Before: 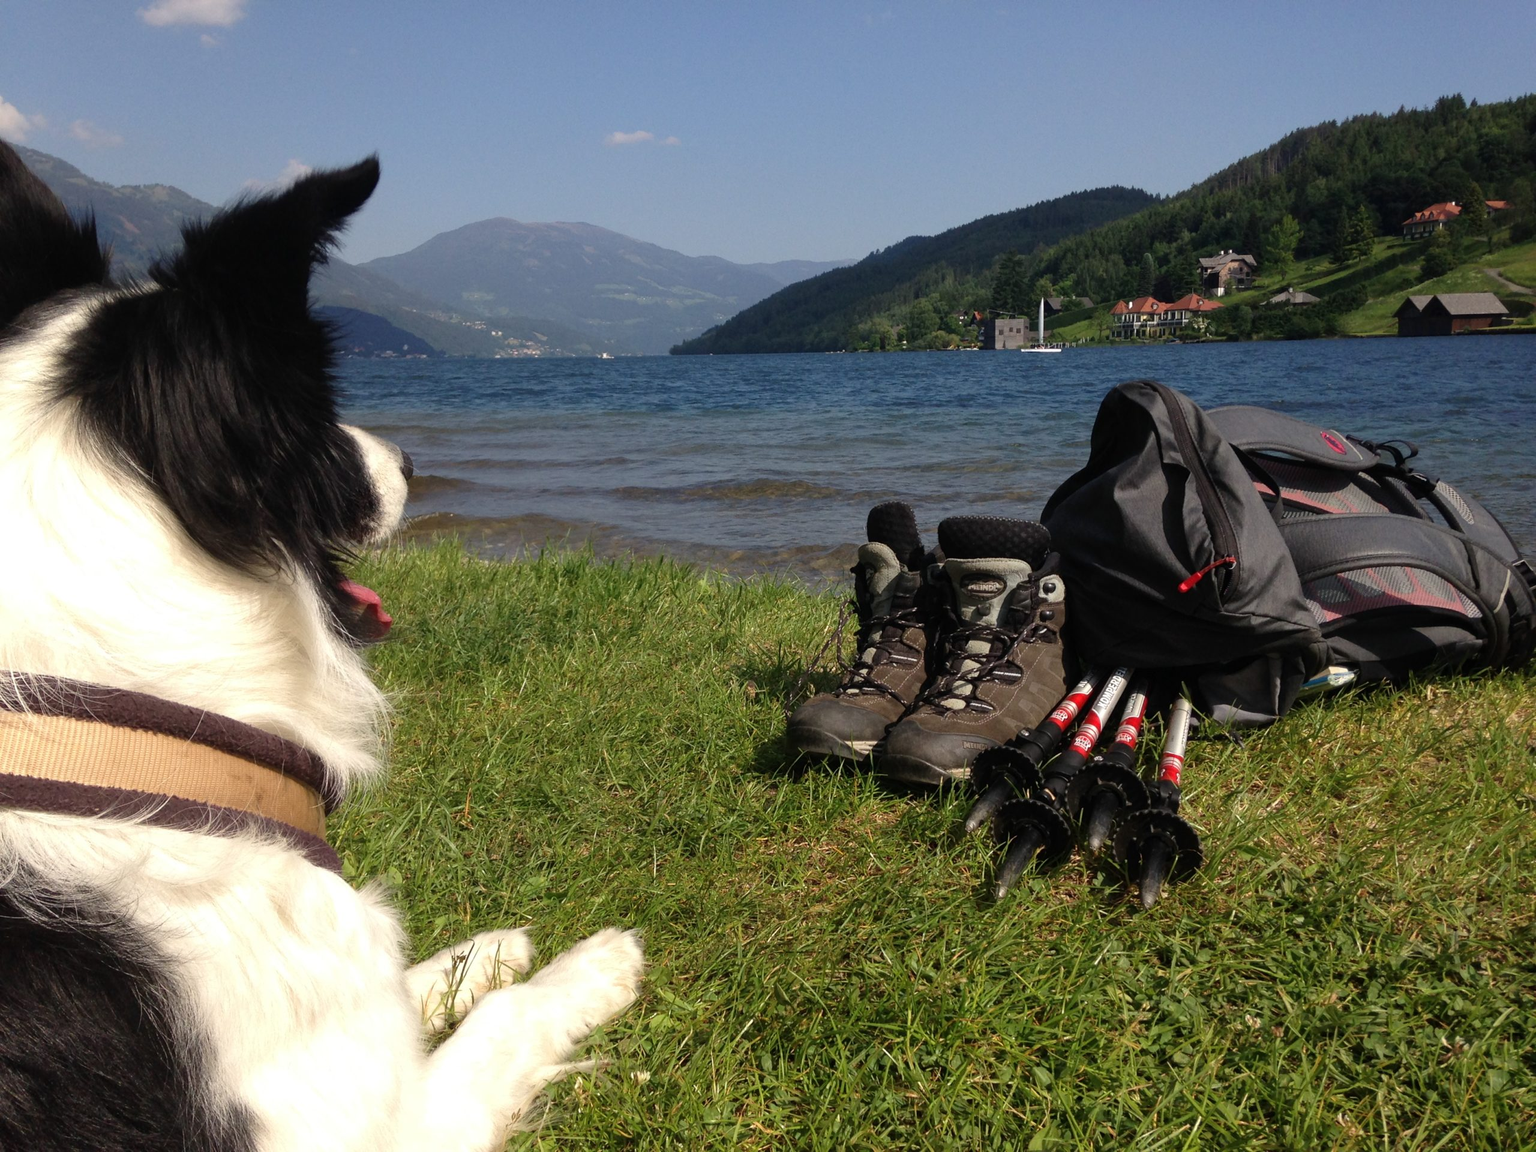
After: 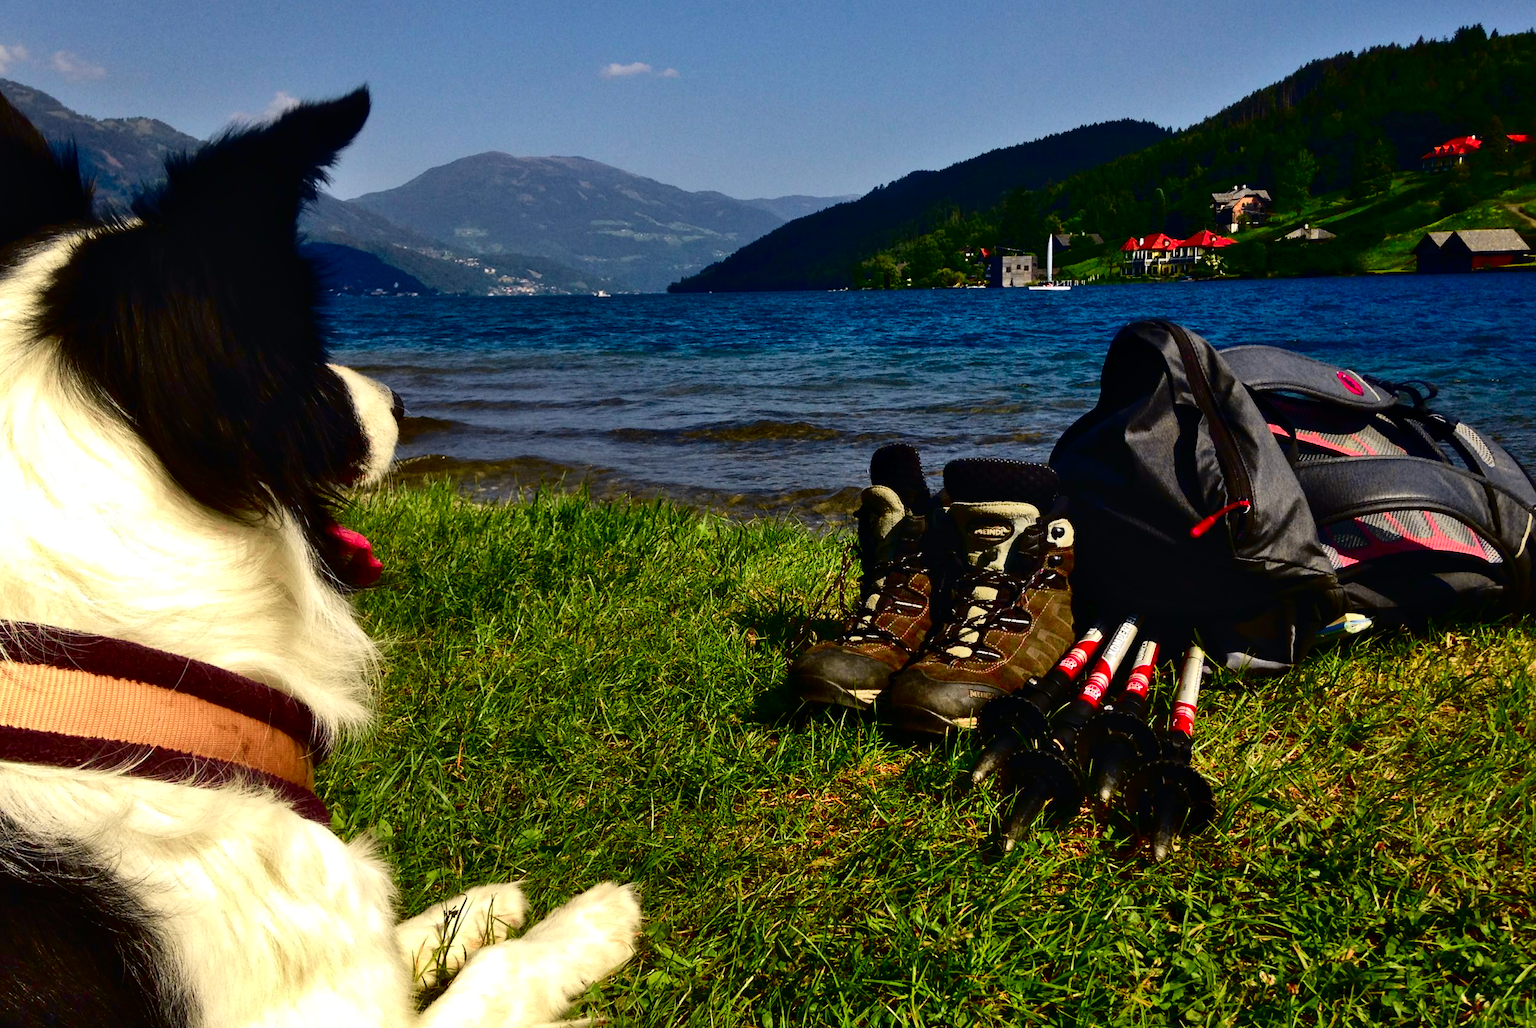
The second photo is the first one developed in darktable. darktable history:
exposure: compensate exposure bias true, compensate highlight preservation false
tone curve: curves: ch0 [(0, 0.01) (0.133, 0.057) (0.338, 0.327) (0.494, 0.55) (0.726, 0.807) (1, 1)]; ch1 [(0, 0) (0.346, 0.324) (0.45, 0.431) (0.5, 0.5) (0.522, 0.517) (0.543, 0.578) (1, 1)]; ch2 [(0, 0) (0.44, 0.424) (0.501, 0.499) (0.564, 0.611) (0.622, 0.667) (0.707, 0.746) (1, 1)], color space Lab, independent channels, preserve colors none
crop: left 1.349%, top 6.119%, right 1.365%, bottom 6.97%
local contrast: mode bilateral grid, contrast 20, coarseness 49, detail 119%, midtone range 0.2
contrast brightness saturation: brightness -0.248, saturation 0.199
shadows and highlights: highlights color adjustment 55.65%, soften with gaussian
